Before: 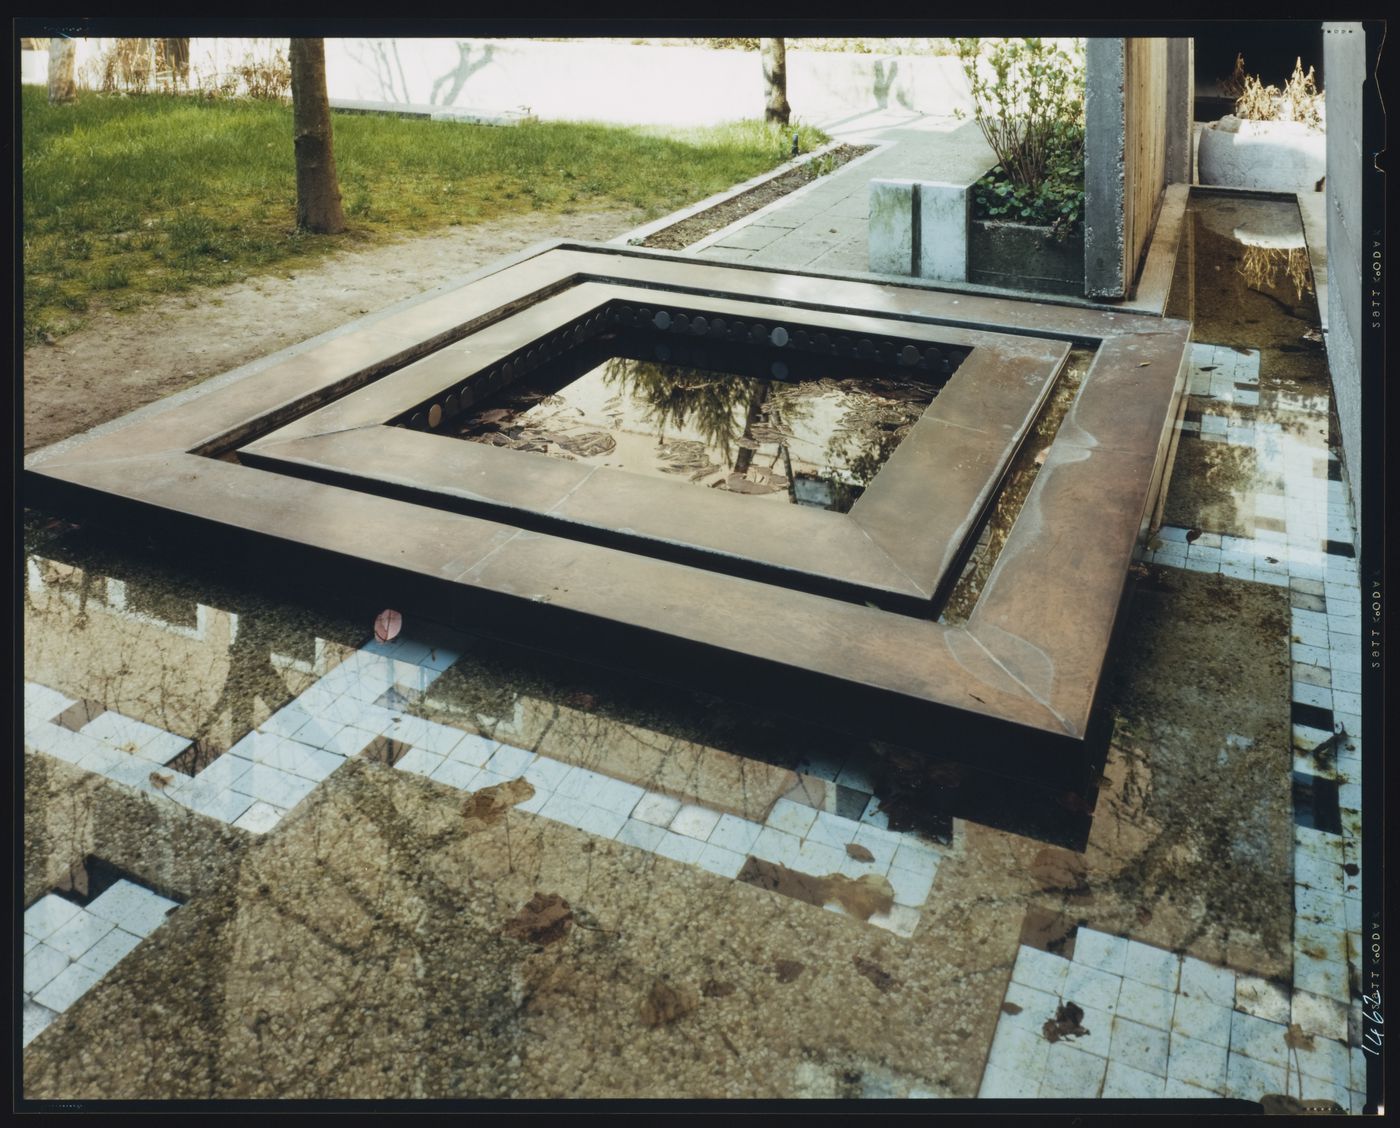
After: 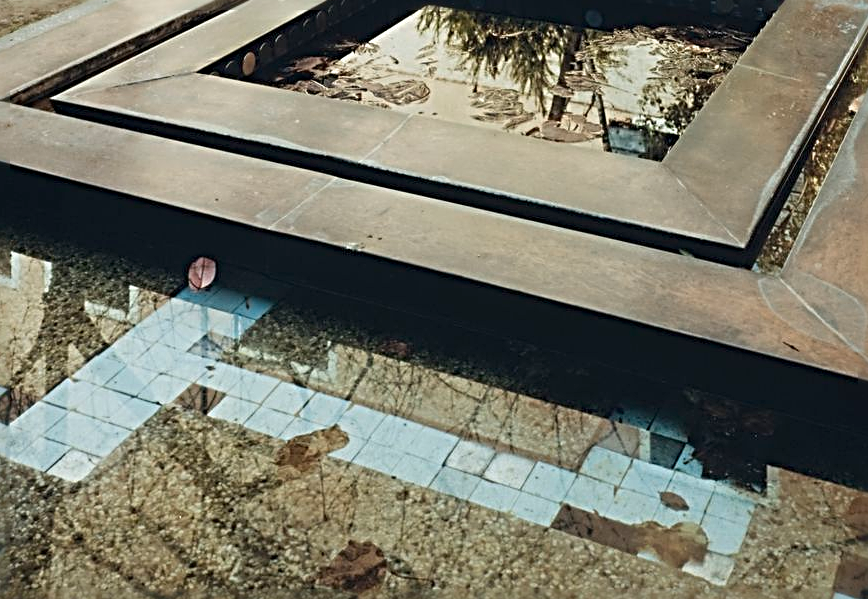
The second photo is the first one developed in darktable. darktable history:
crop: left 13.312%, top 31.28%, right 24.627%, bottom 15.582%
sharpen: radius 3.69, amount 0.928
